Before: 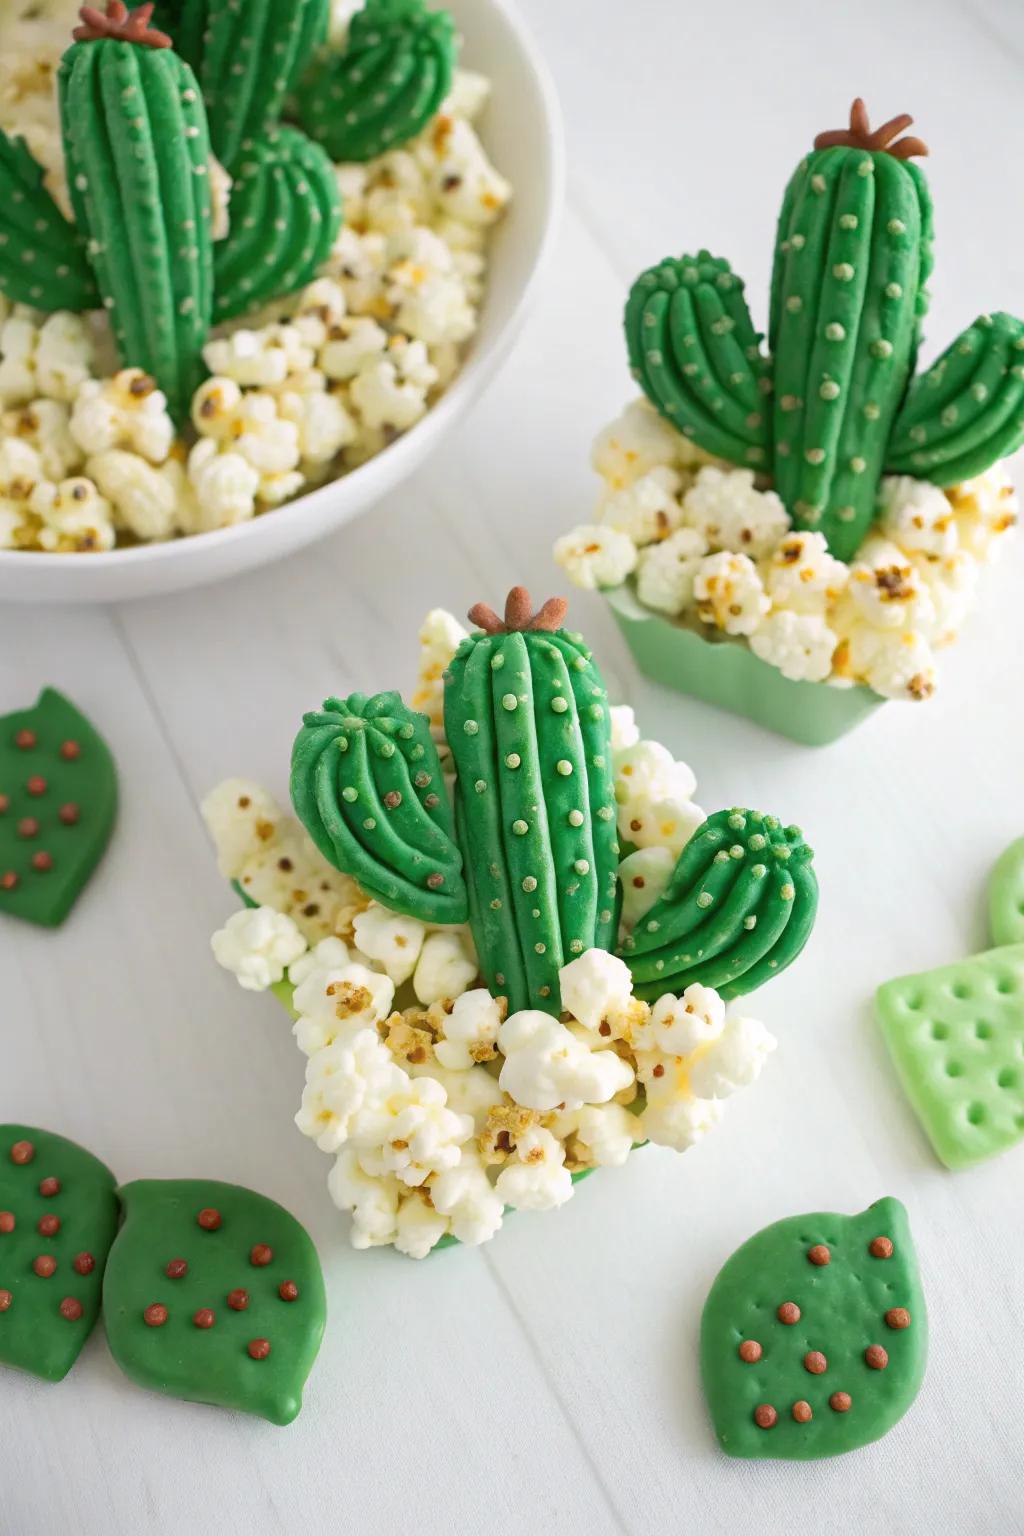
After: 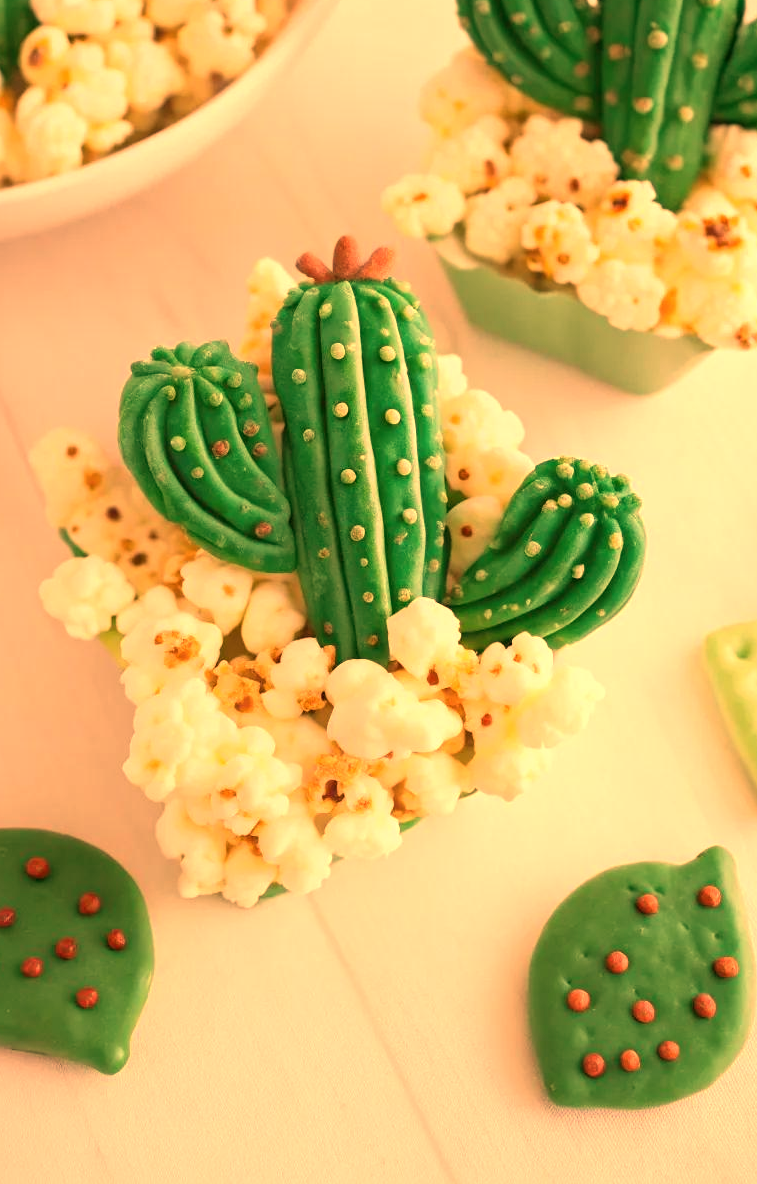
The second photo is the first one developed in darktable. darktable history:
white balance: red 1.467, blue 0.684
crop: left 16.871%, top 22.857%, right 9.116%
